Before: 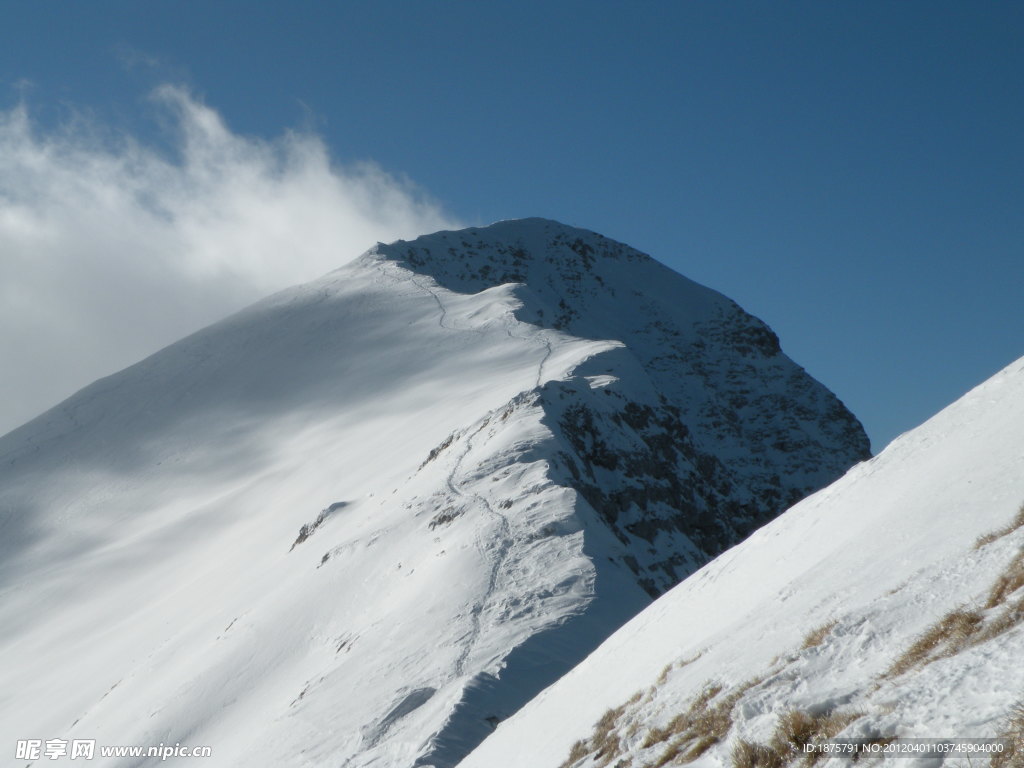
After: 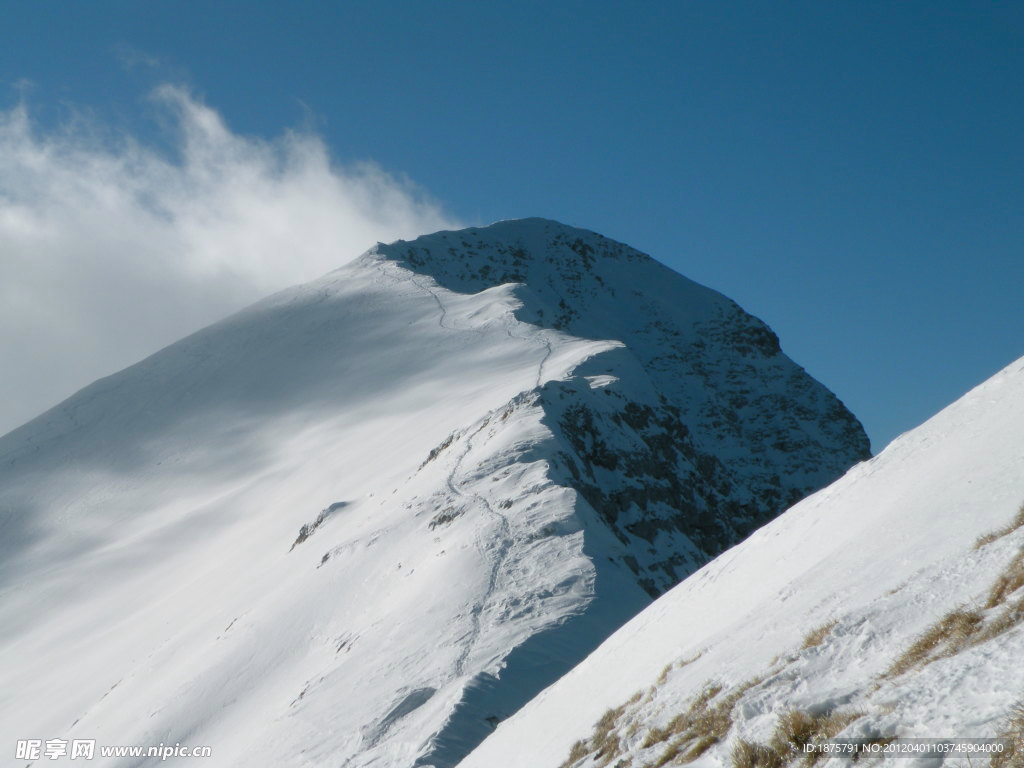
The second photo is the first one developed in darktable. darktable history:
color balance rgb: shadows lift › chroma 2.045%, shadows lift › hue 135.14°, highlights gain › chroma 0.226%, highlights gain › hue 332.45°, perceptual saturation grading › global saturation 0.569%, perceptual brilliance grading › global brilliance 2.631%, perceptual brilliance grading › highlights -3.368%, perceptual brilliance grading › shadows 2.957%, global vibrance 20%
